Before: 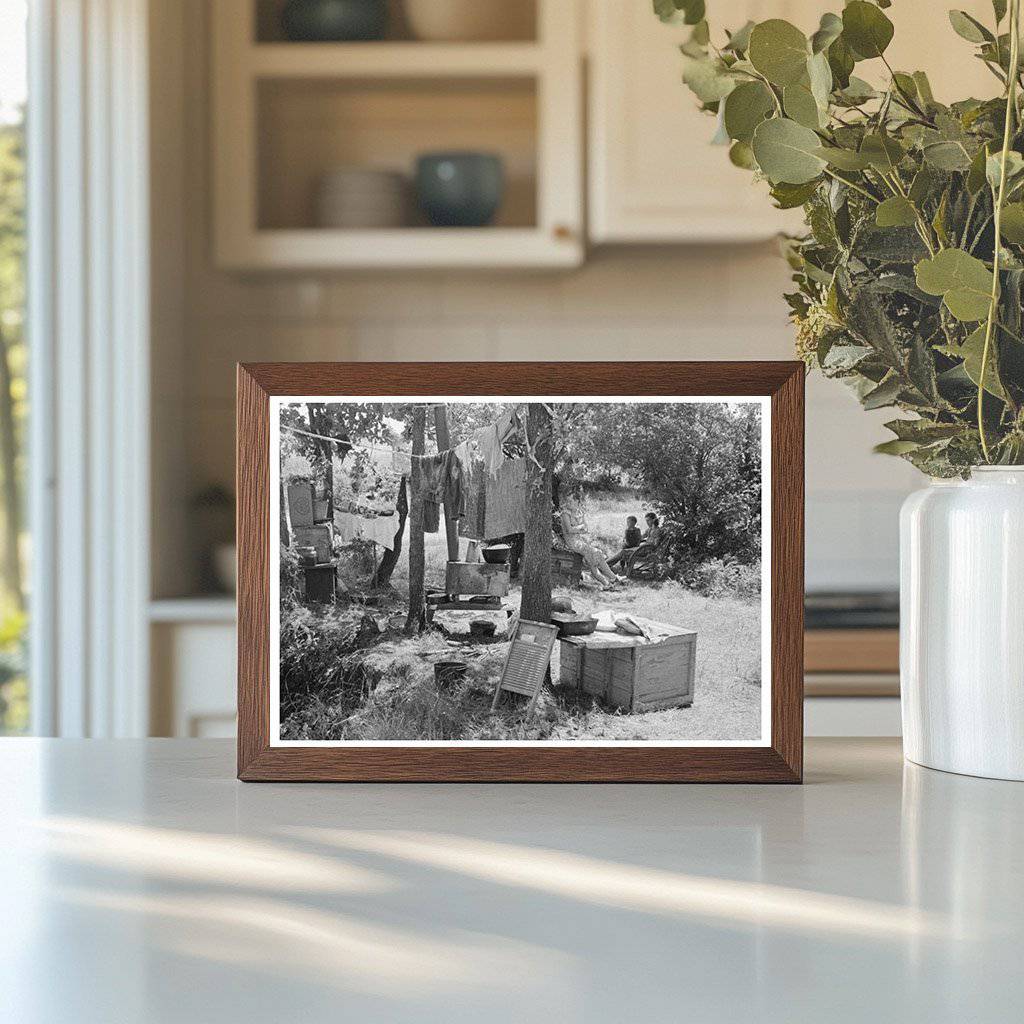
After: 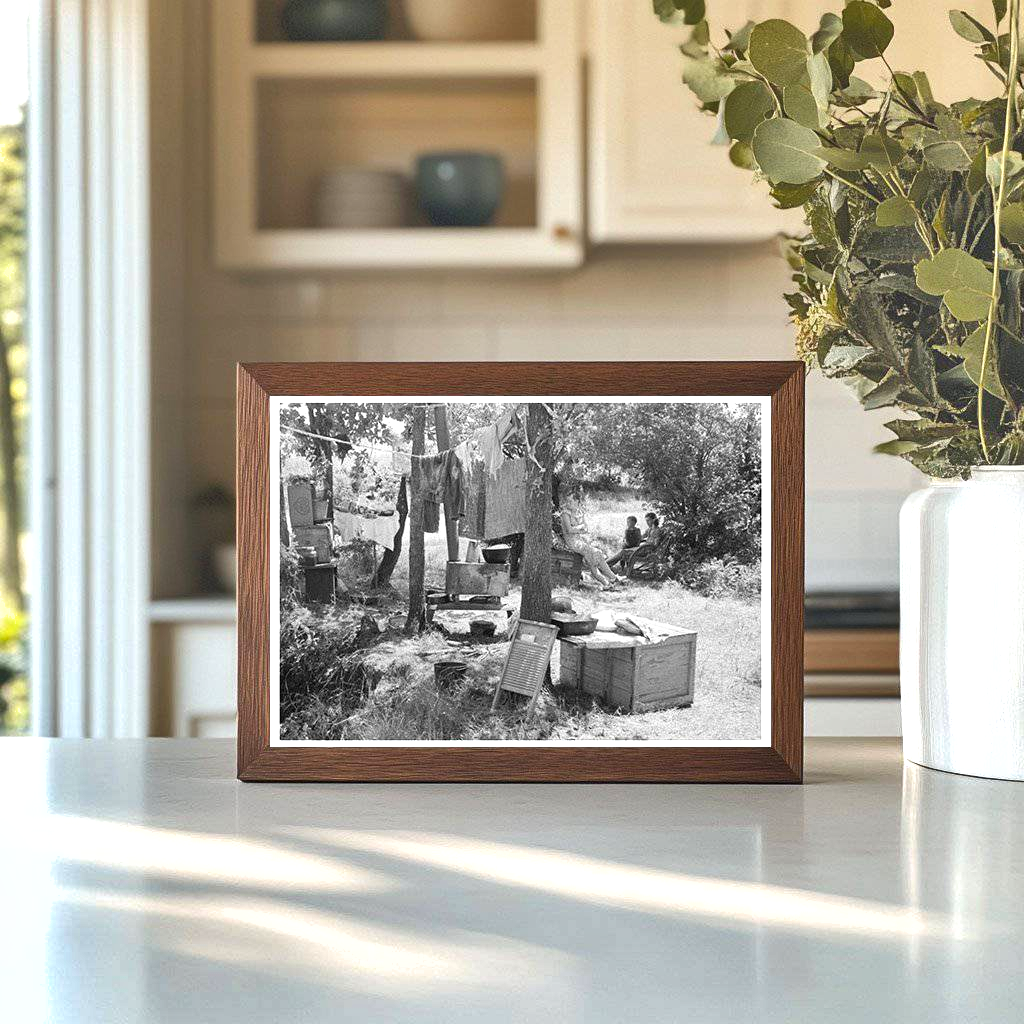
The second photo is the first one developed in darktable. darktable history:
exposure: black level correction 0.001, exposure 0.498 EV, compensate highlight preservation false
shadows and highlights: low approximation 0.01, soften with gaussian
